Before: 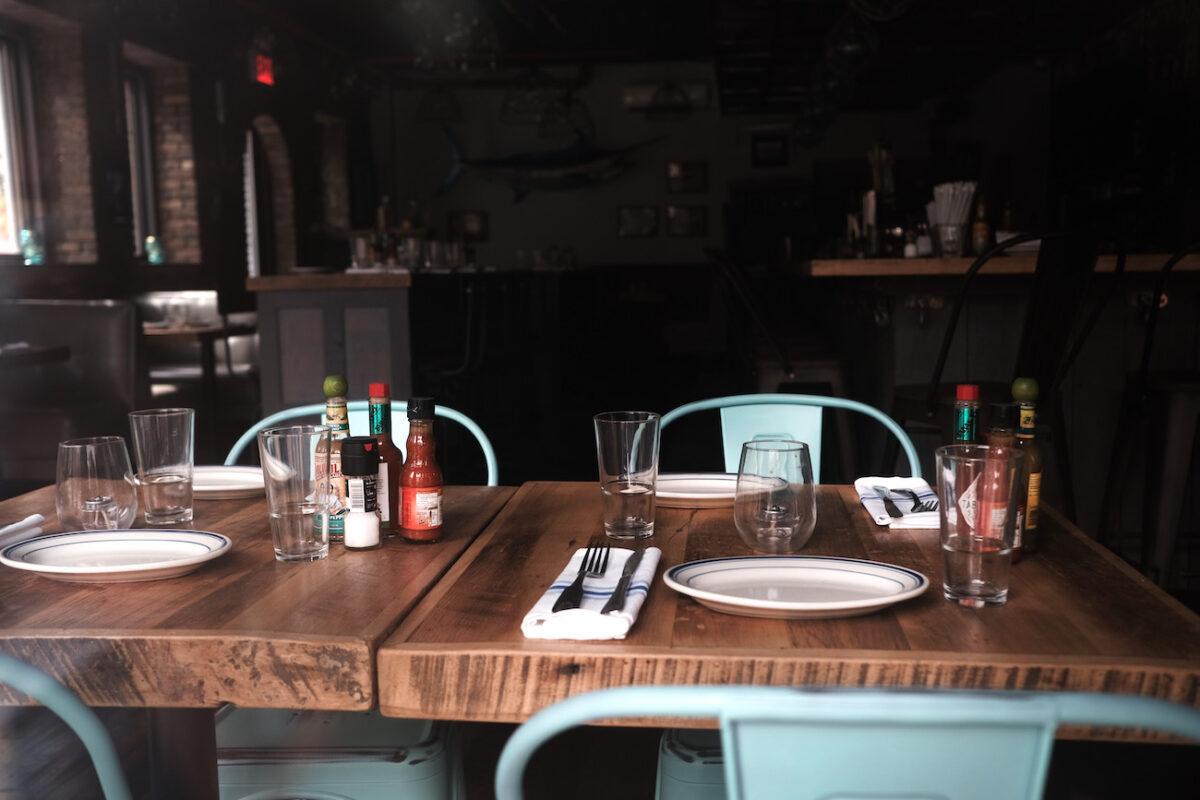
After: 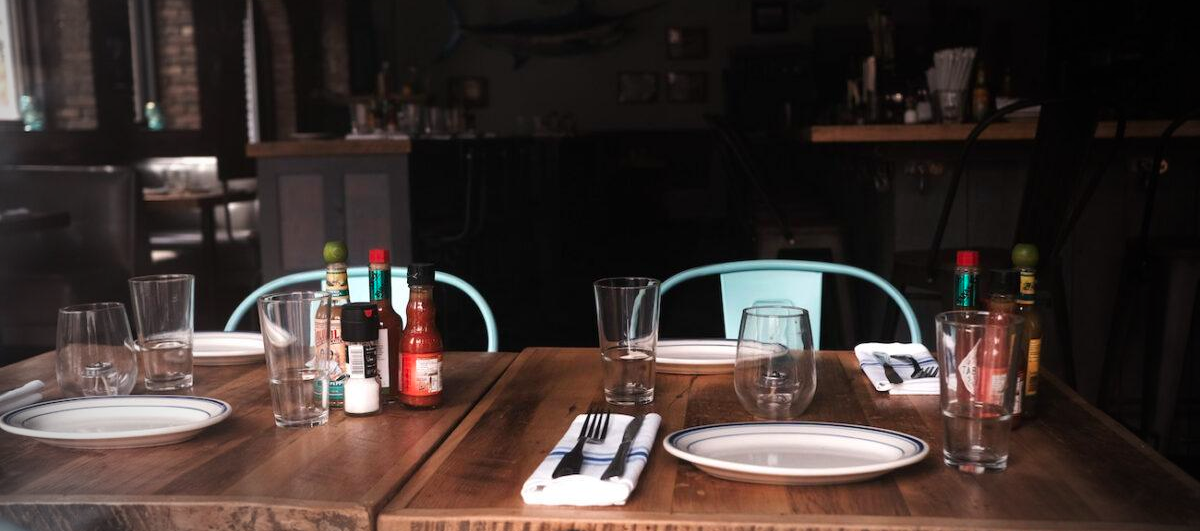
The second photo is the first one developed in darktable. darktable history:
vignetting: fall-off start 70.69%, center (0.04, -0.091), width/height ratio 1.334, unbound false
crop: top 16.779%, bottom 16.77%
contrast brightness saturation: contrast 0.038, saturation 0.15
